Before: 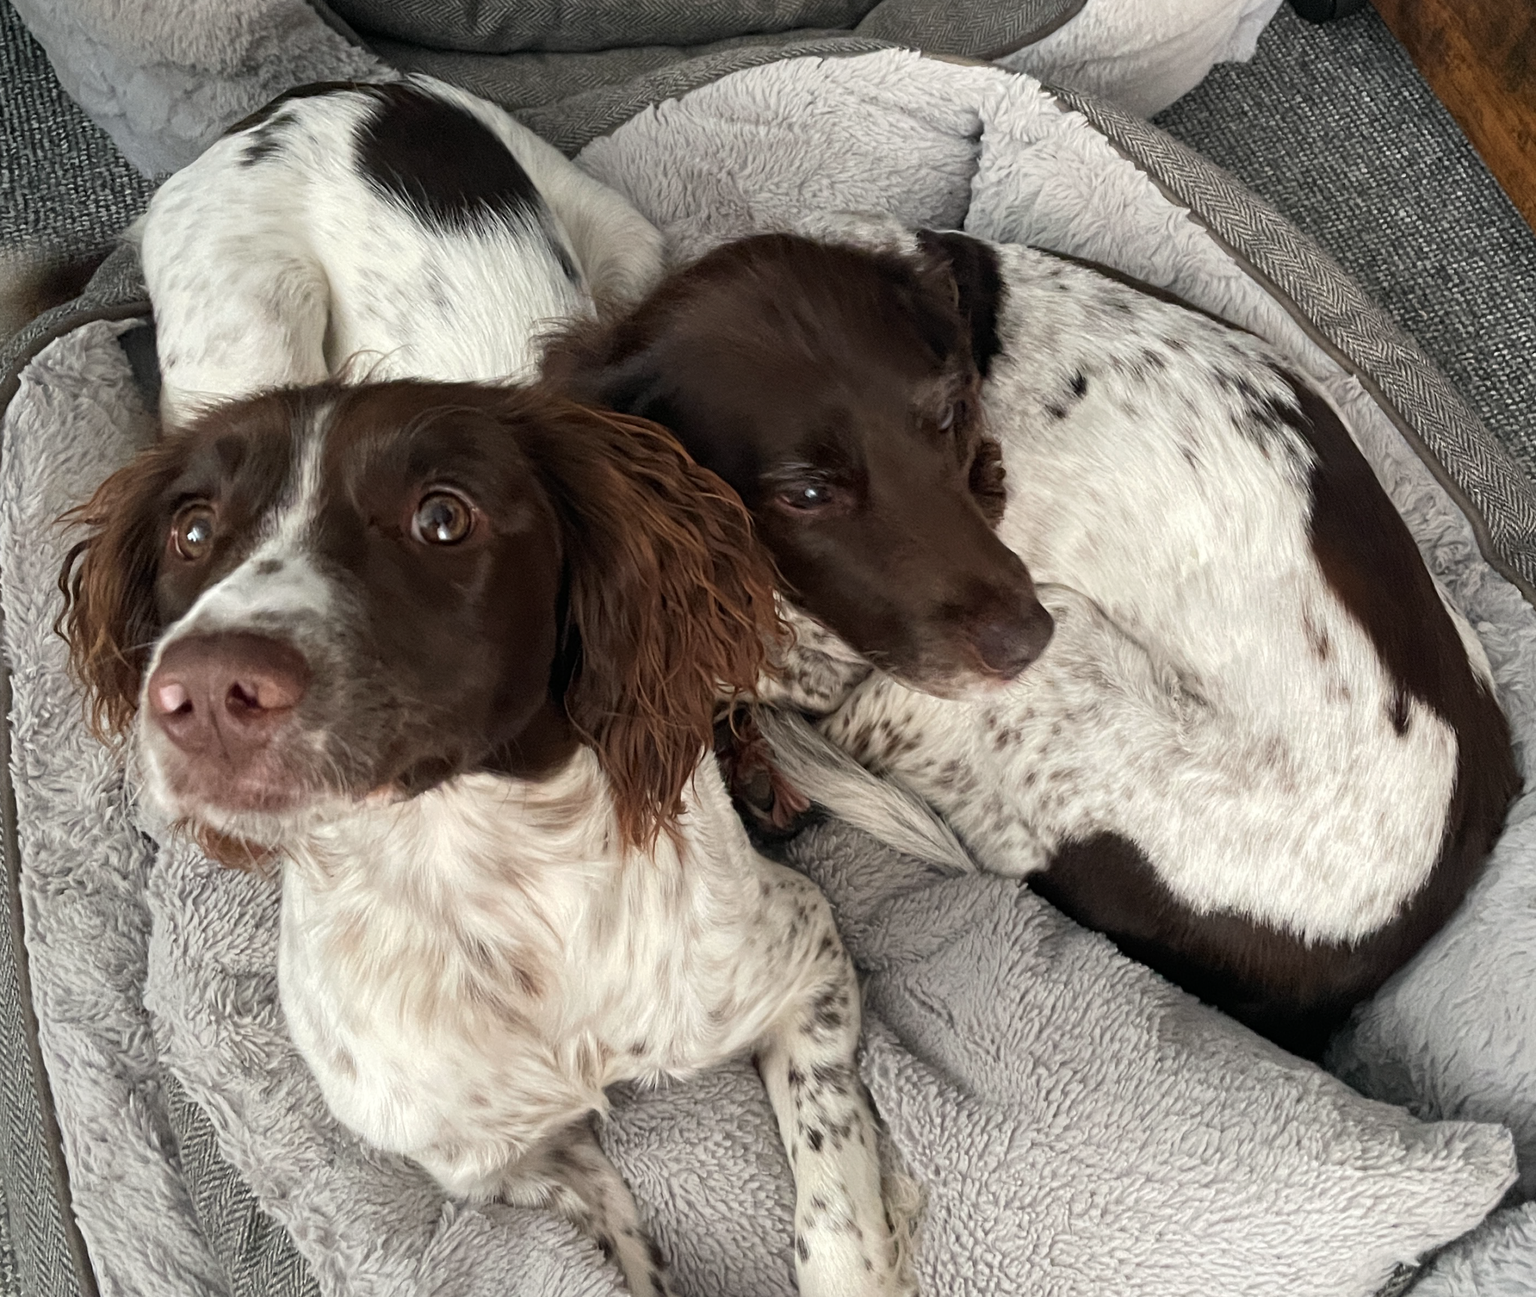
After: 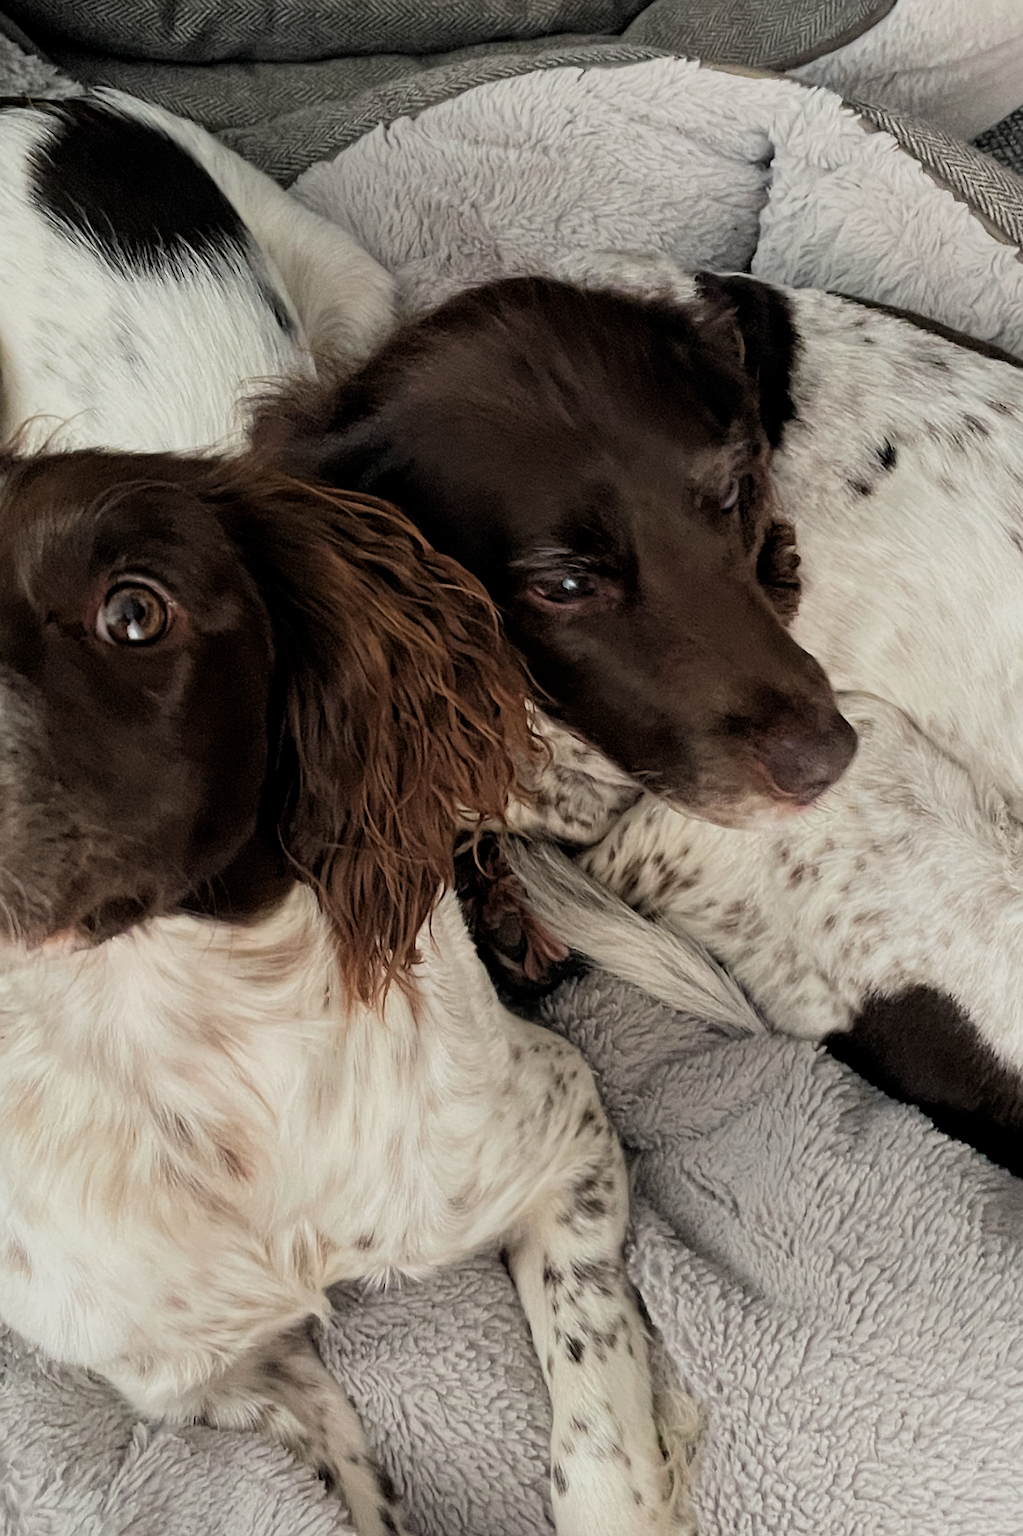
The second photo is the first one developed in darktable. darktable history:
velvia: strength 15%
sharpen: radius 1
filmic rgb: middle gray luminance 18.42%, black relative exposure -9 EV, white relative exposure 3.75 EV, threshold 6 EV, target black luminance 0%, hardness 4.85, latitude 67.35%, contrast 0.955, highlights saturation mix 20%, shadows ↔ highlights balance 21.36%, add noise in highlights 0, preserve chrominance luminance Y, color science v3 (2019), use custom middle-gray values true, iterations of high-quality reconstruction 0, contrast in highlights soft, enable highlight reconstruction true
crop: left 21.496%, right 22.254%
white balance: red 1, blue 1
